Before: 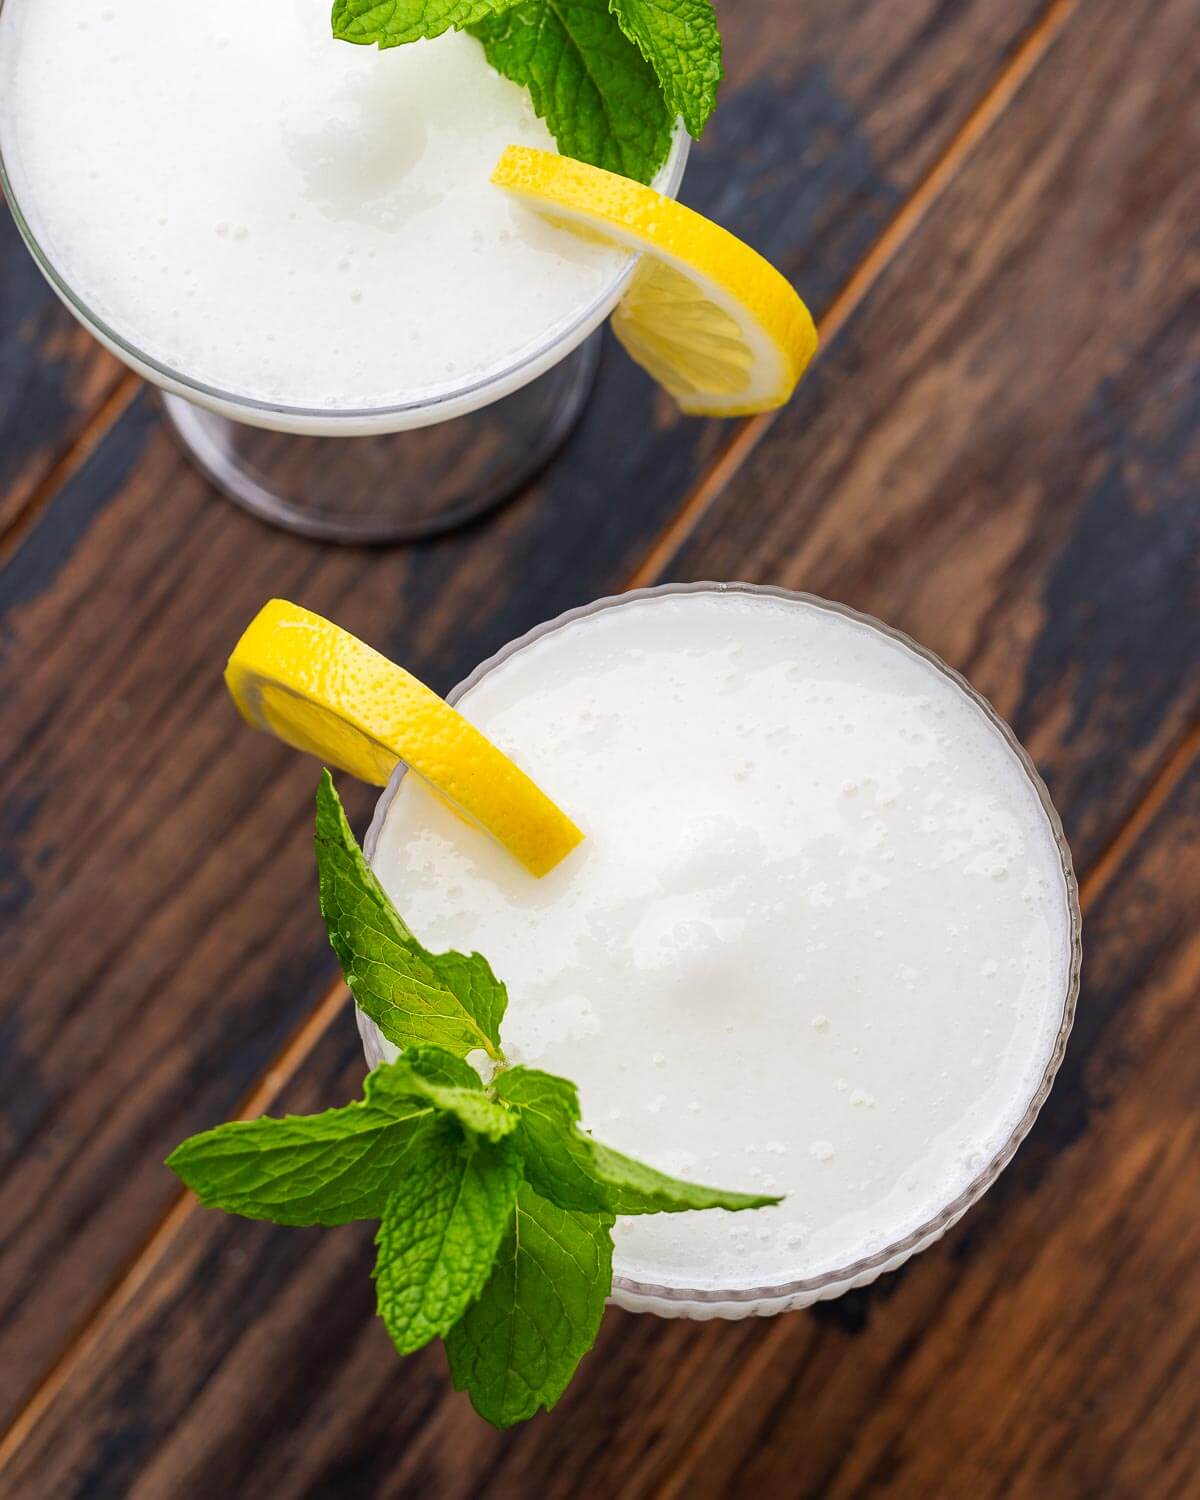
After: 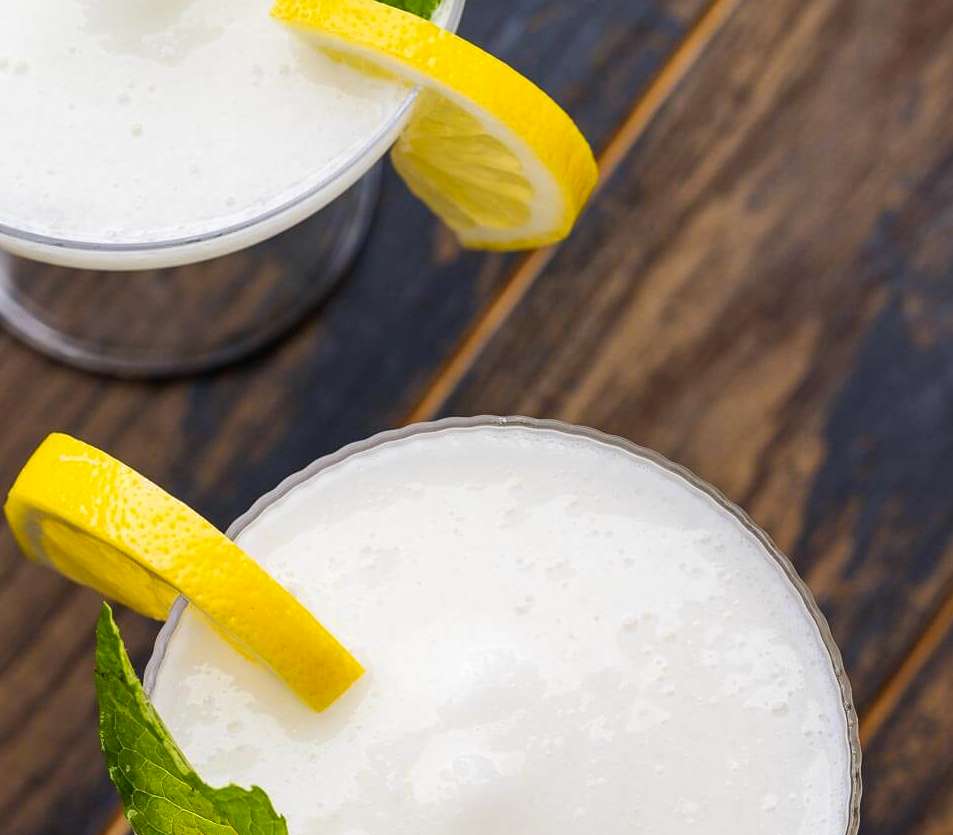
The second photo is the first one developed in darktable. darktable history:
crop: left 18.38%, top 11.092%, right 2.134%, bottom 33.217%
color contrast: green-magenta contrast 0.8, blue-yellow contrast 1.1, unbound 0
